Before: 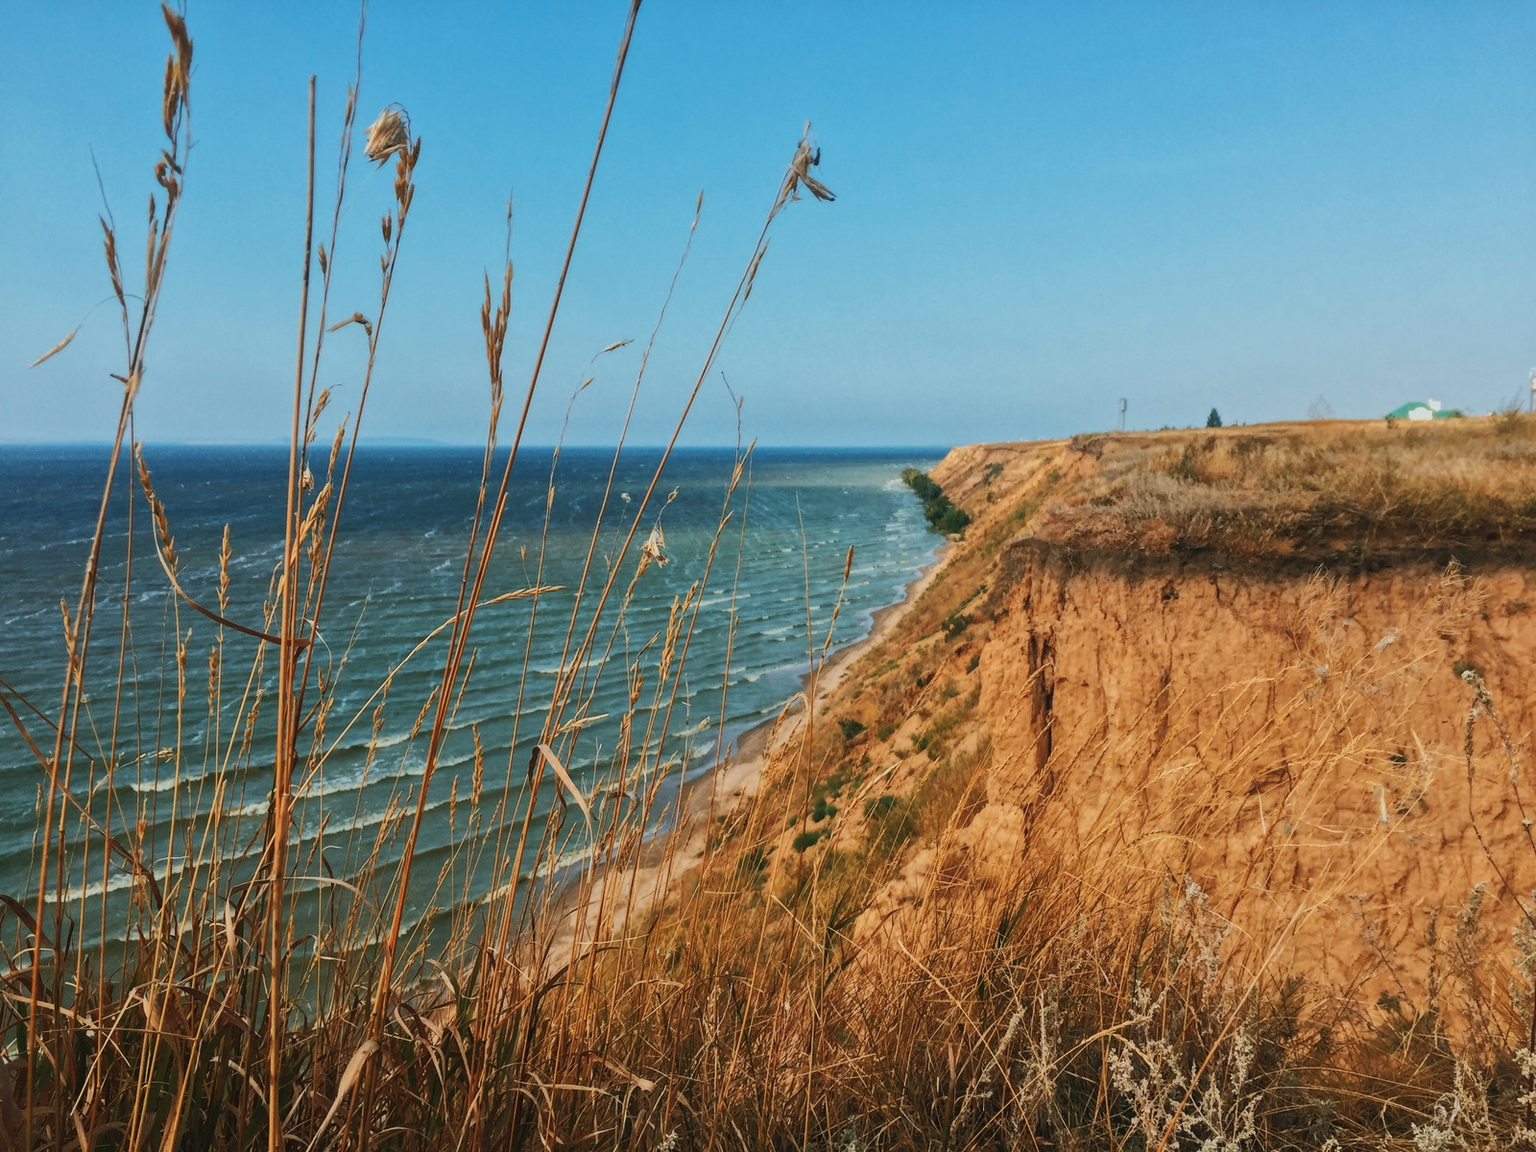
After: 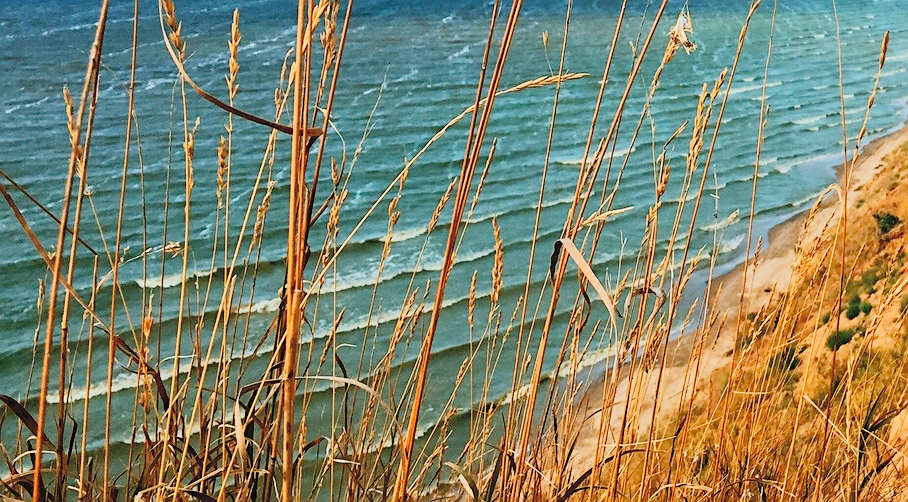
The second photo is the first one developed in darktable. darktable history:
levels: mode automatic
sharpen: on, module defaults
filmic rgb: black relative exposure -7.74 EV, white relative exposure 4.46 EV, threshold 3.05 EV, hardness 3.76, latitude 50.08%, contrast 1.1, add noise in highlights 0.001, preserve chrominance no, color science v3 (2019), use custom middle-gray values true, contrast in highlights soft, enable highlight reconstruction true
contrast brightness saturation: contrast 0.103, brightness 0.311, saturation 0.136
crop: top 44.788%, right 43.194%, bottom 13.307%
